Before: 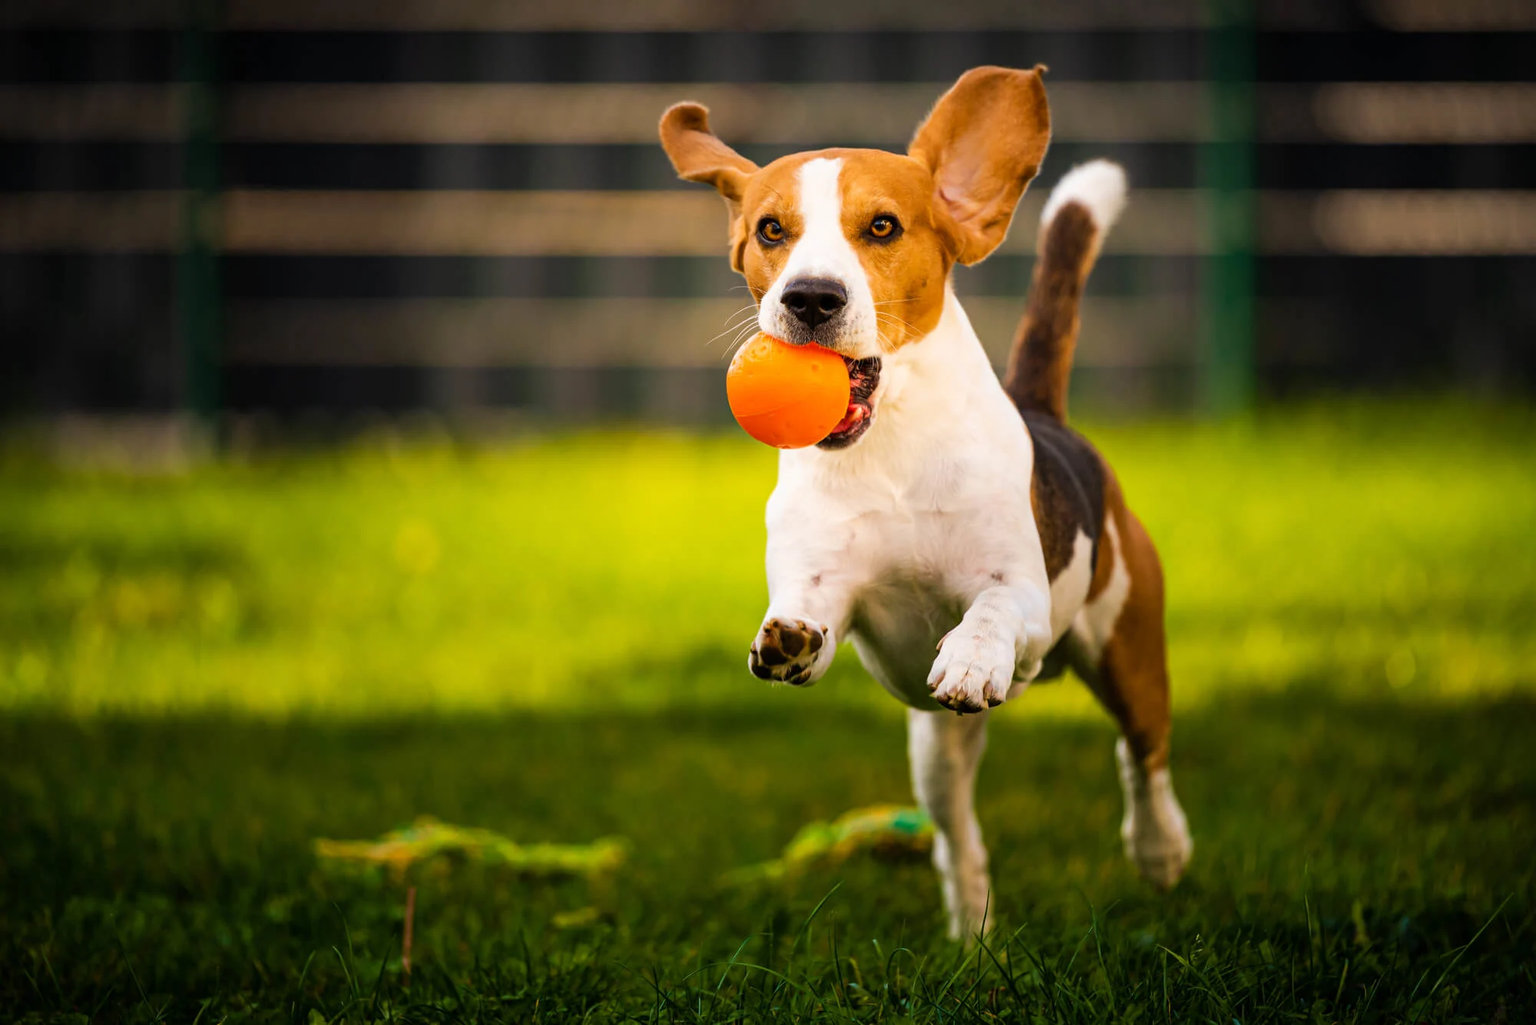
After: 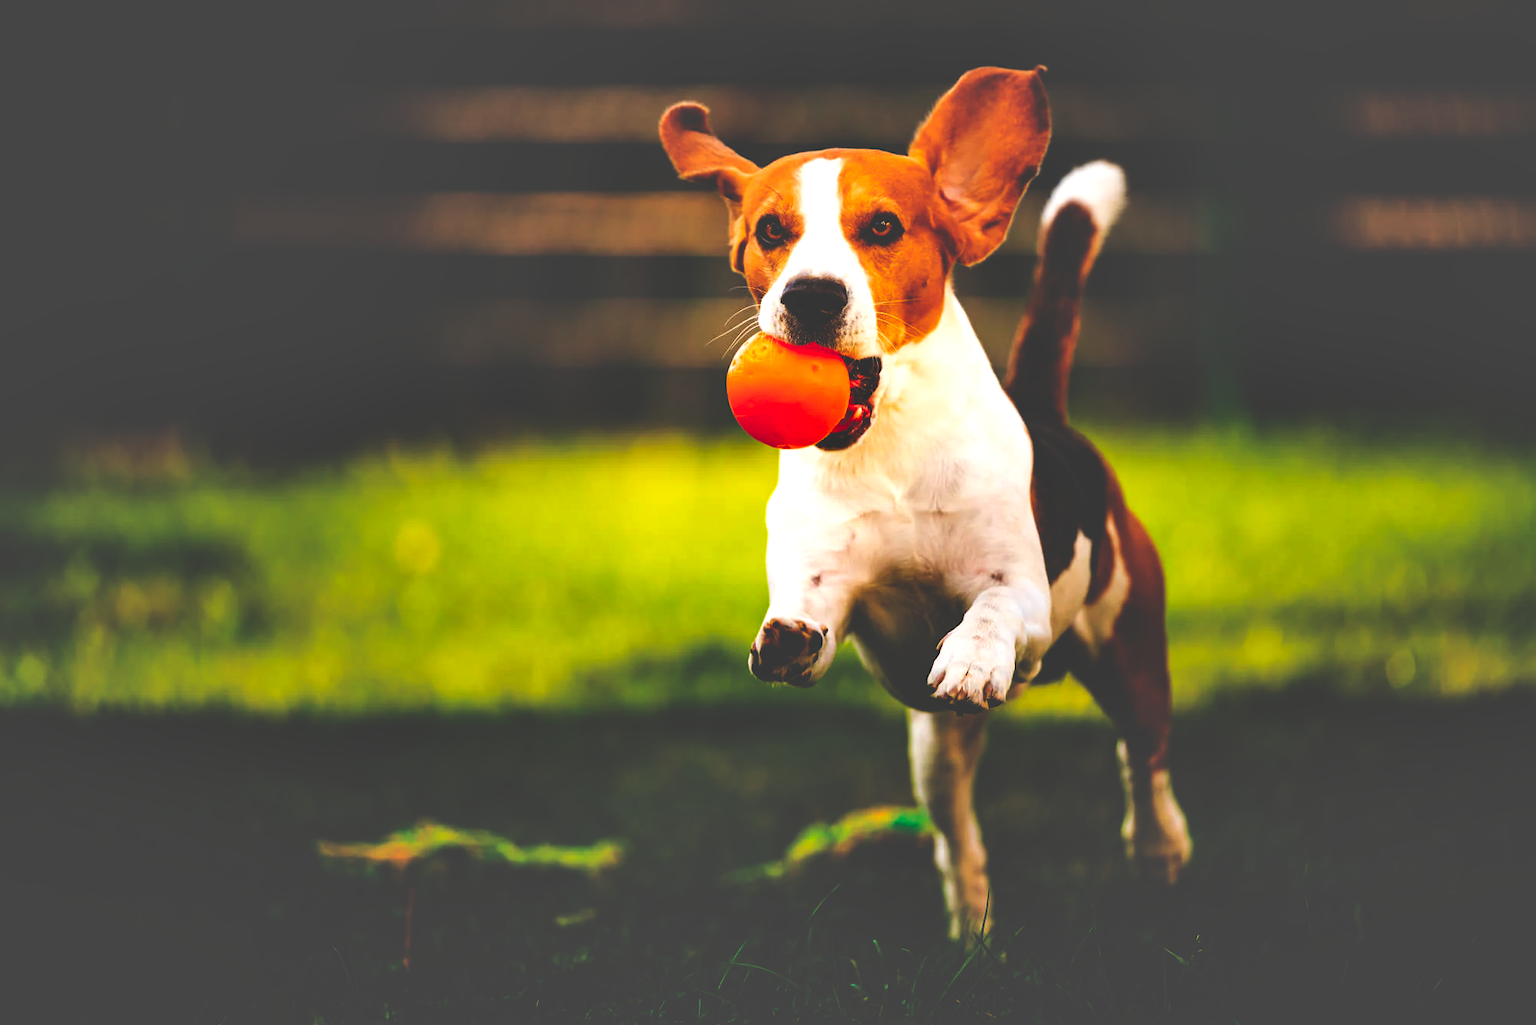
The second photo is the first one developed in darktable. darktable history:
base curve: curves: ch0 [(0, 0.036) (0.083, 0.04) (0.804, 1)], preserve colors none
shadows and highlights: soften with gaussian
exposure: black level correction -0.028, compensate highlight preservation false
